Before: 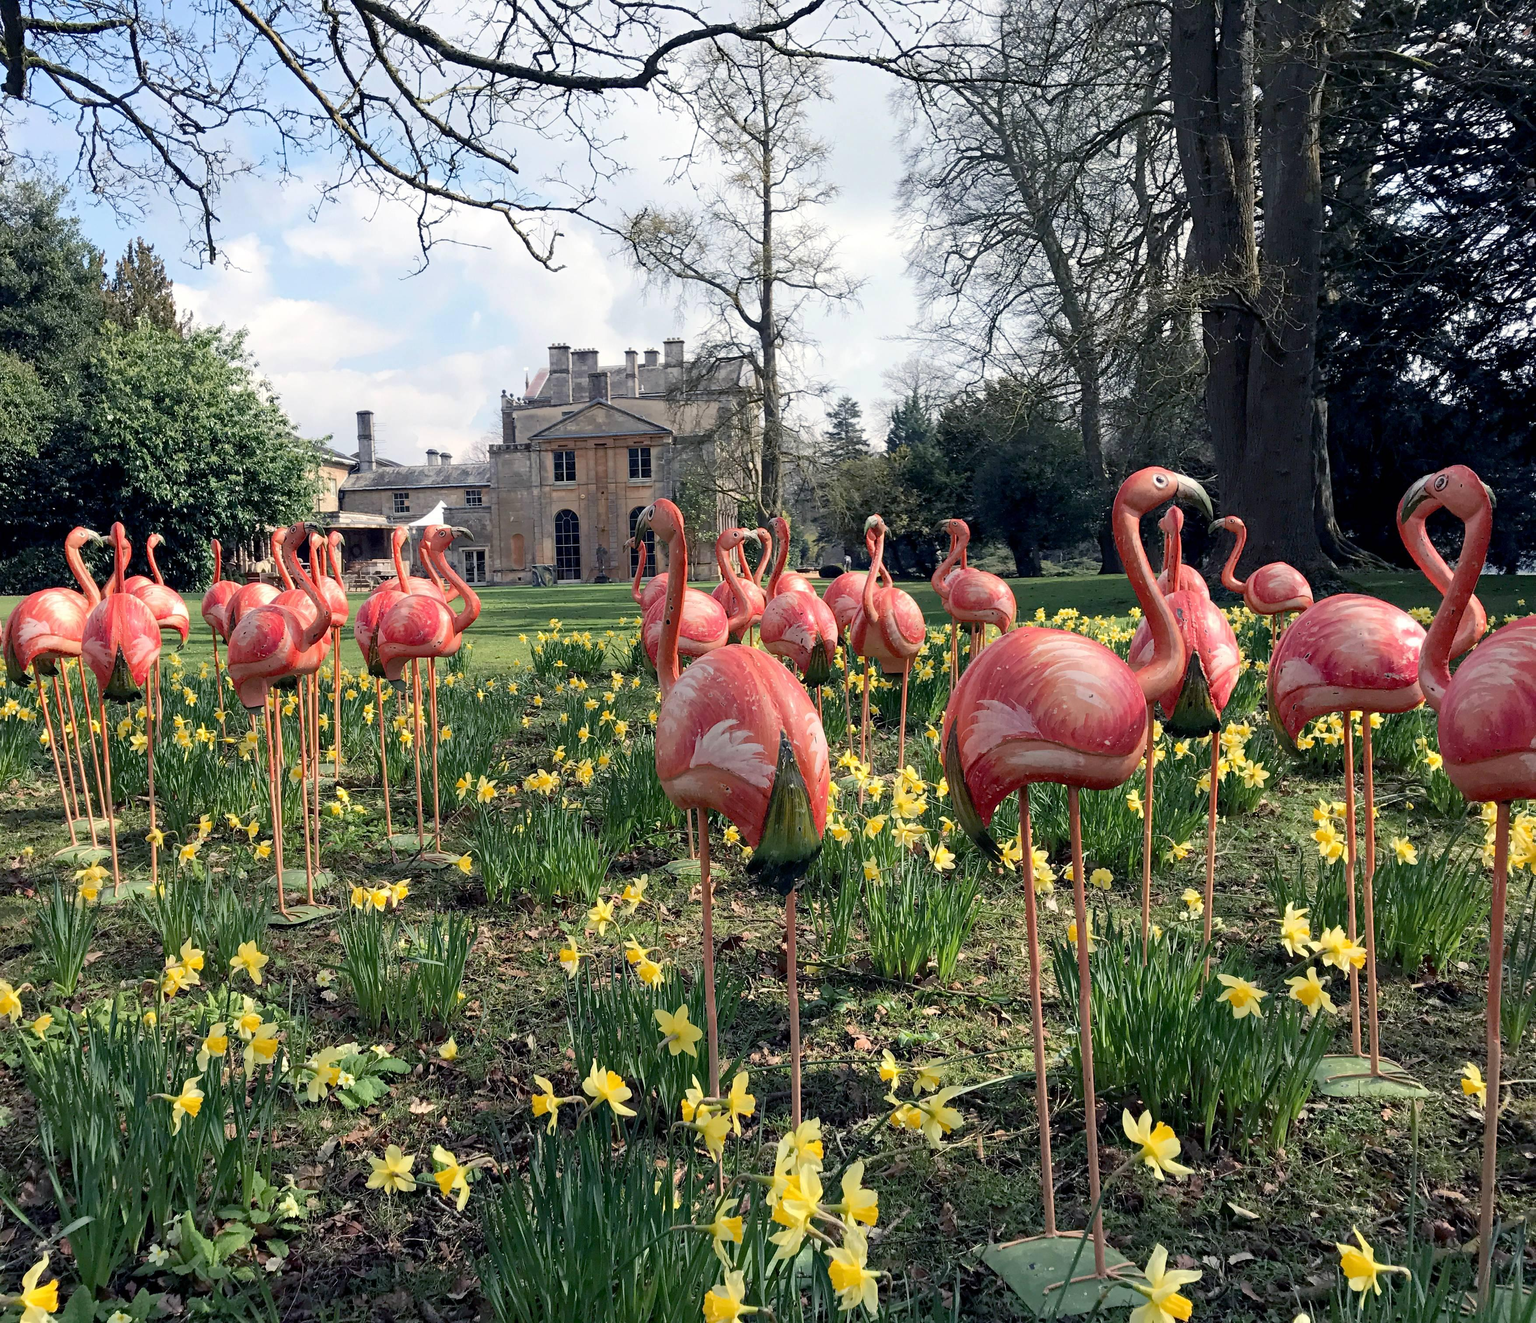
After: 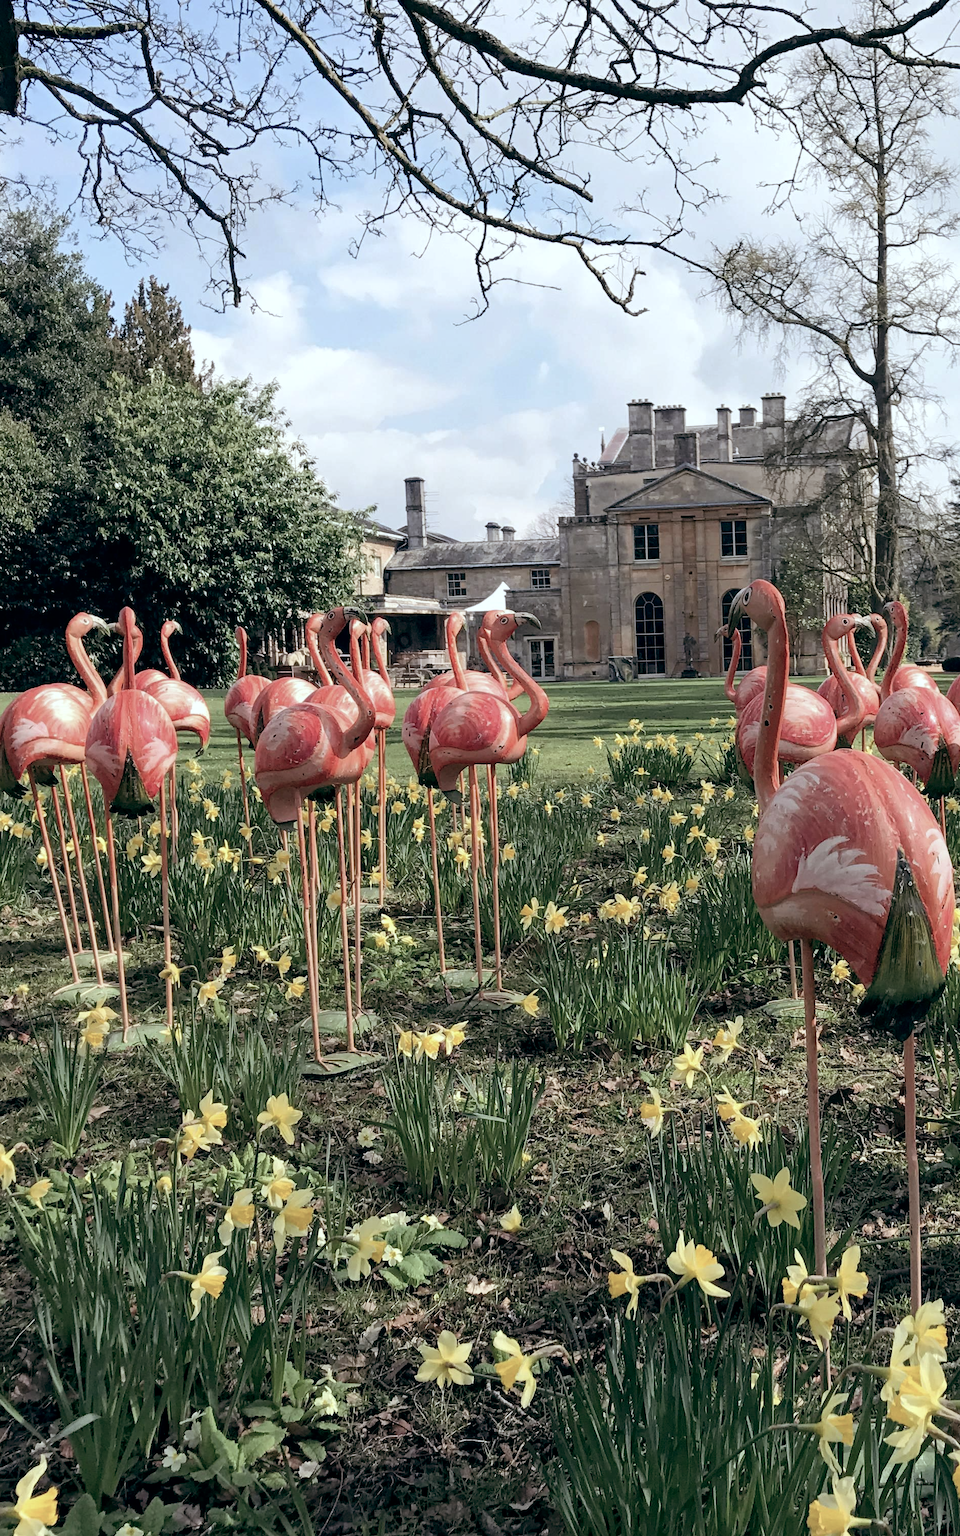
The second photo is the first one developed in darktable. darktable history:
color balance: lift [1, 0.994, 1.002, 1.006], gamma [0.957, 1.081, 1.016, 0.919], gain [0.97, 0.972, 1.01, 1.028], input saturation 91.06%, output saturation 79.8%
tone equalizer: on, module defaults
contrast brightness saturation: contrast 0.01, saturation -0.05
white balance: red 0.976, blue 1.04
local contrast: highlights 100%, shadows 100%, detail 120%, midtone range 0.2
crop: left 0.587%, right 45.588%, bottom 0.086%
